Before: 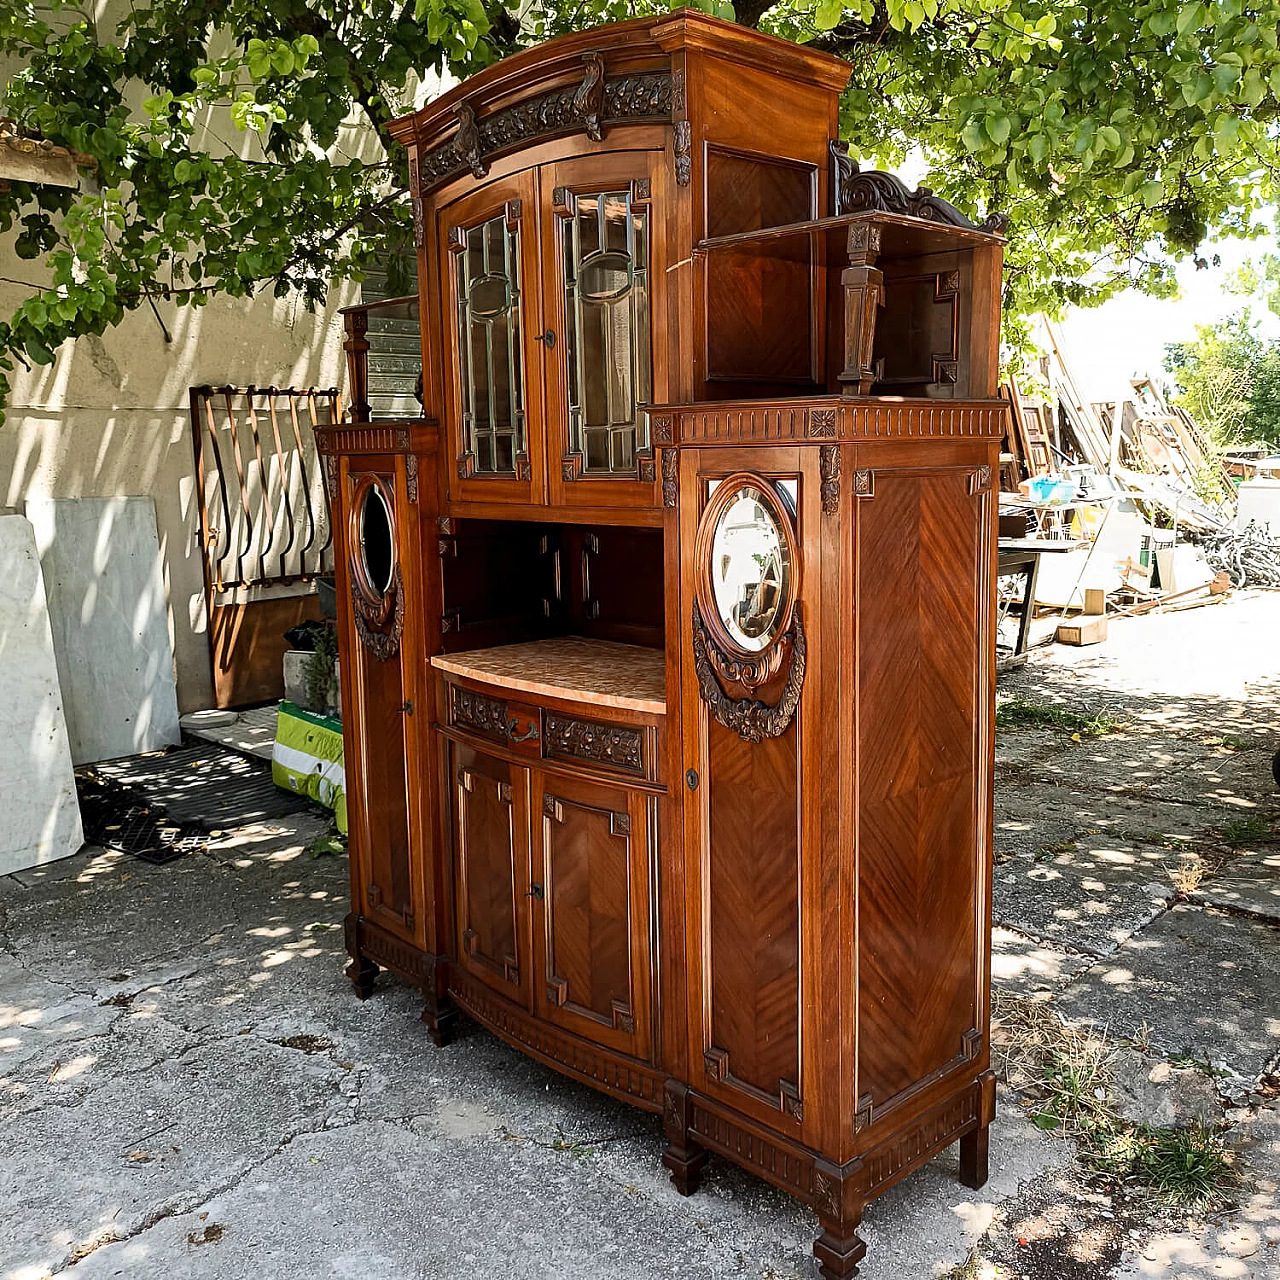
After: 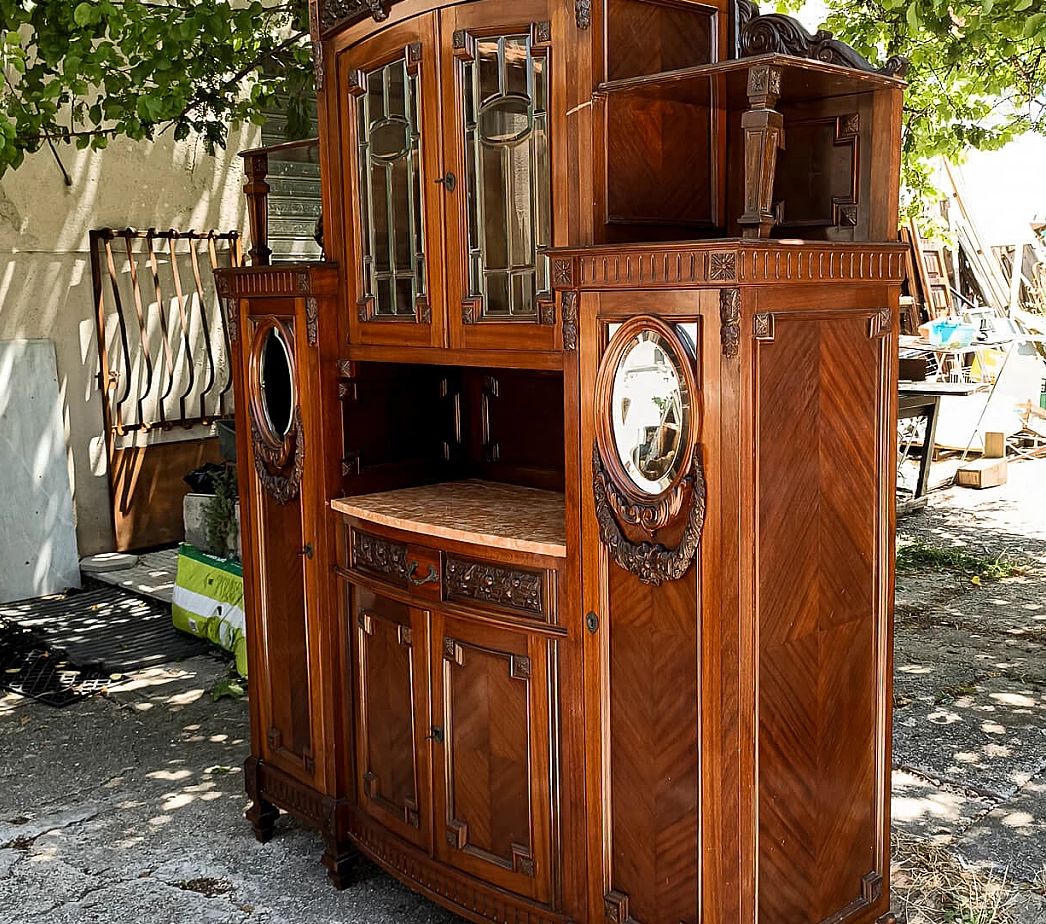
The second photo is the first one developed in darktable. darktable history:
crop: left 7.834%, top 12.332%, right 10.411%, bottom 15.442%
